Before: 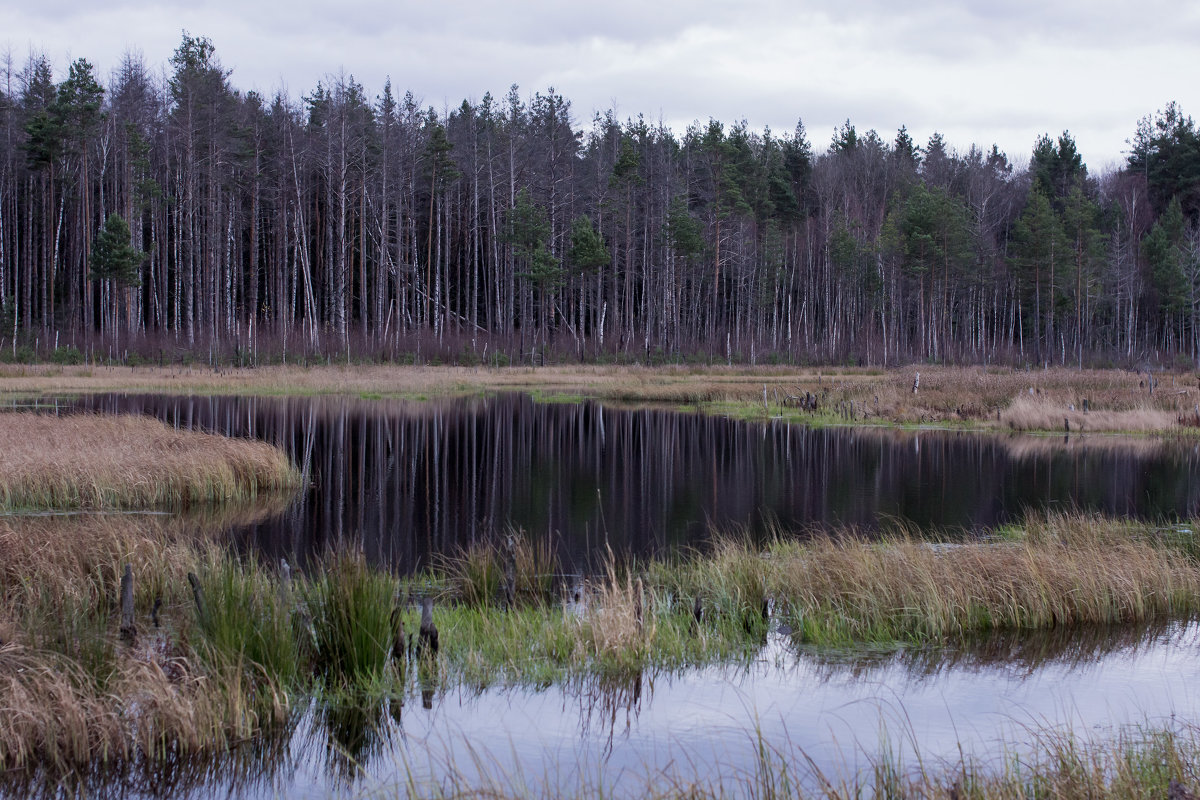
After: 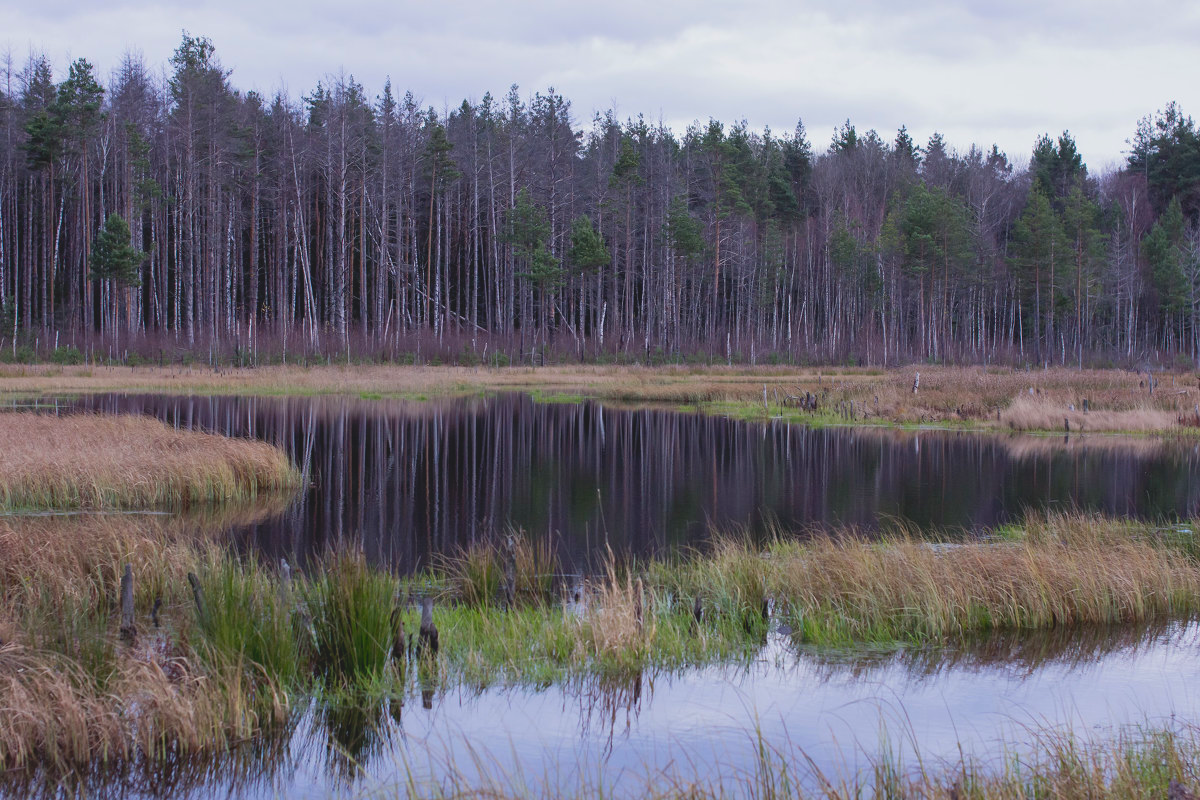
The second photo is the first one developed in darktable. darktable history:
contrast brightness saturation: contrast -0.19, saturation 0.19
levels: levels [0, 0.476, 0.951]
